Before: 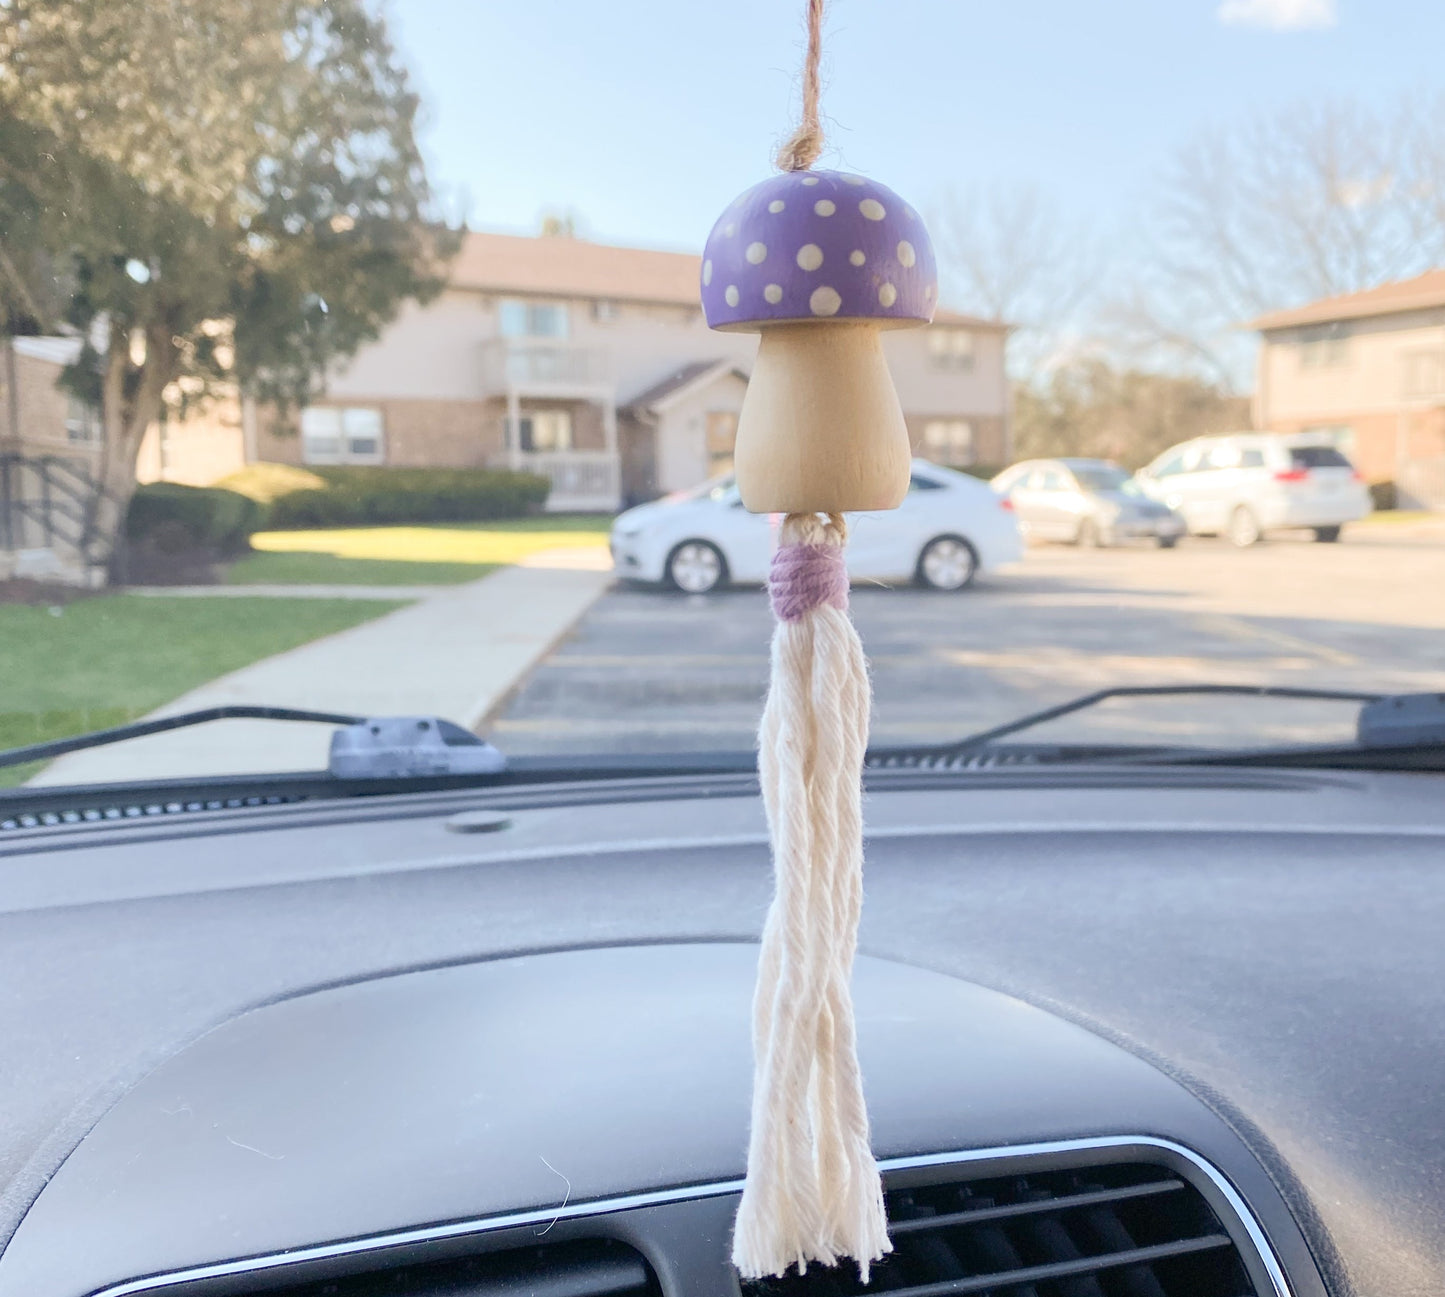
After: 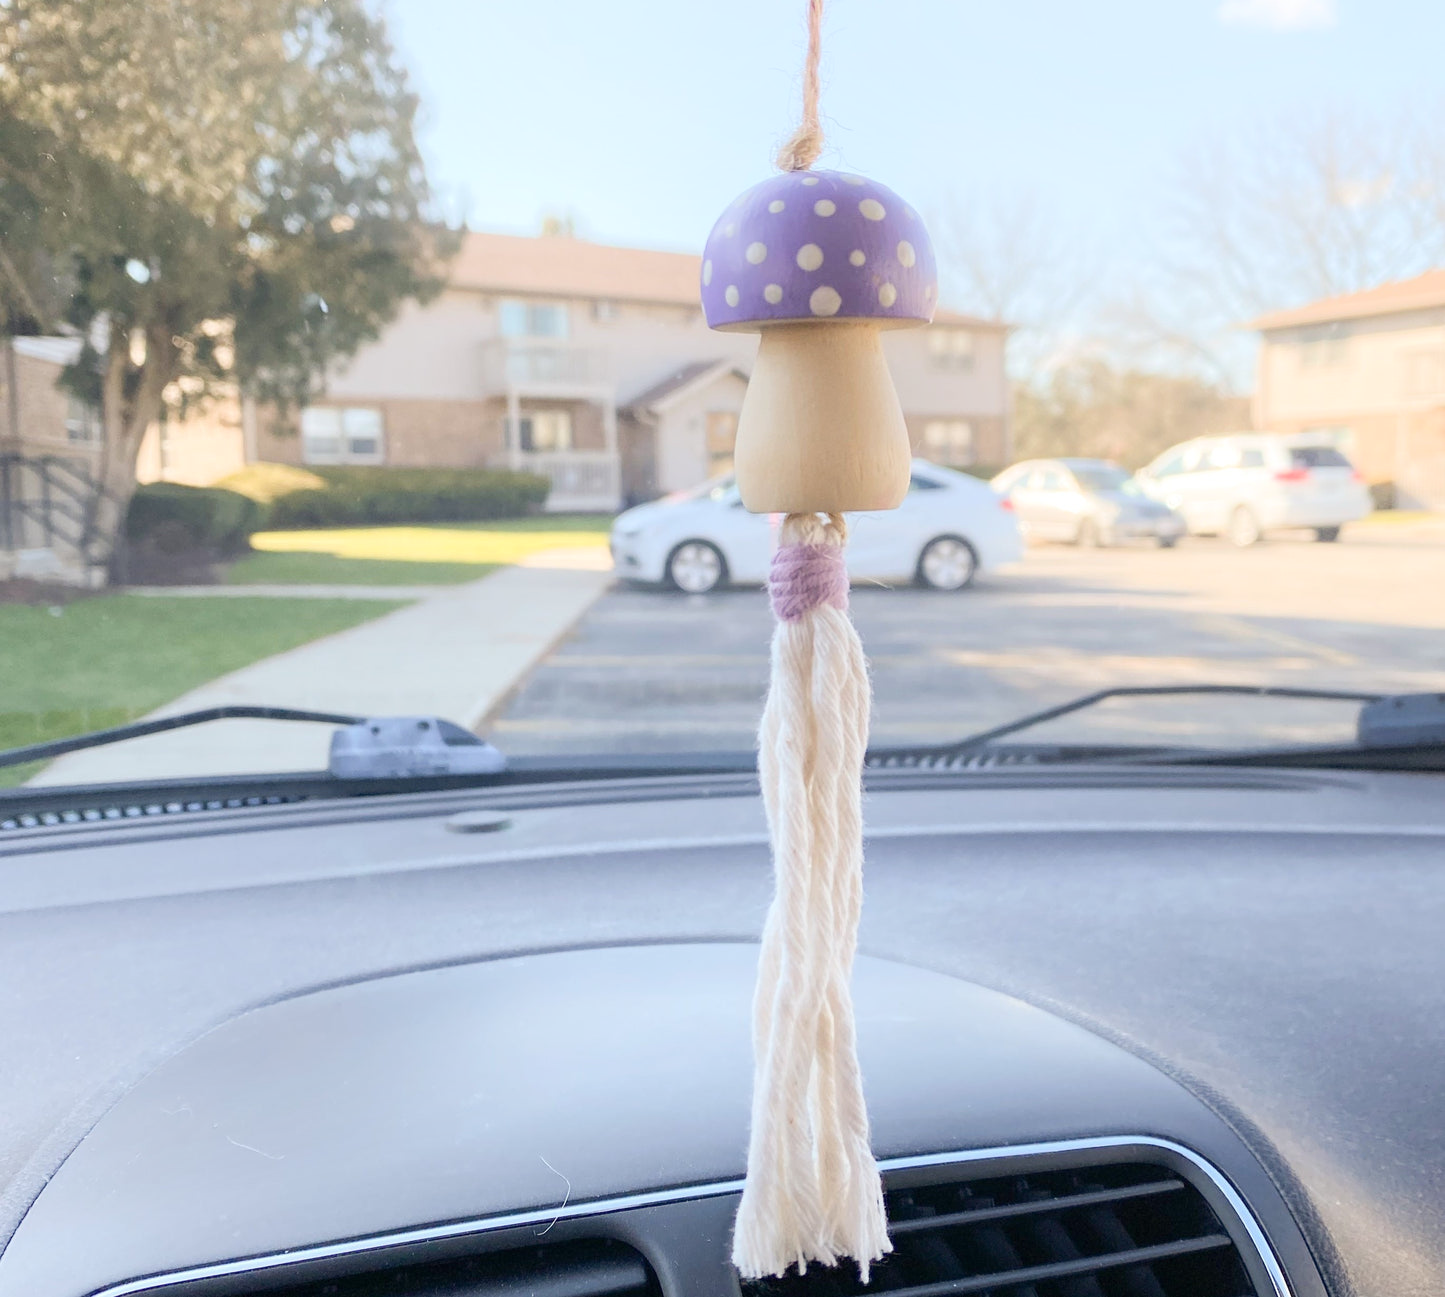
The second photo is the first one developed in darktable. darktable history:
shadows and highlights: shadows -23.5, highlights 44.68, soften with gaussian
